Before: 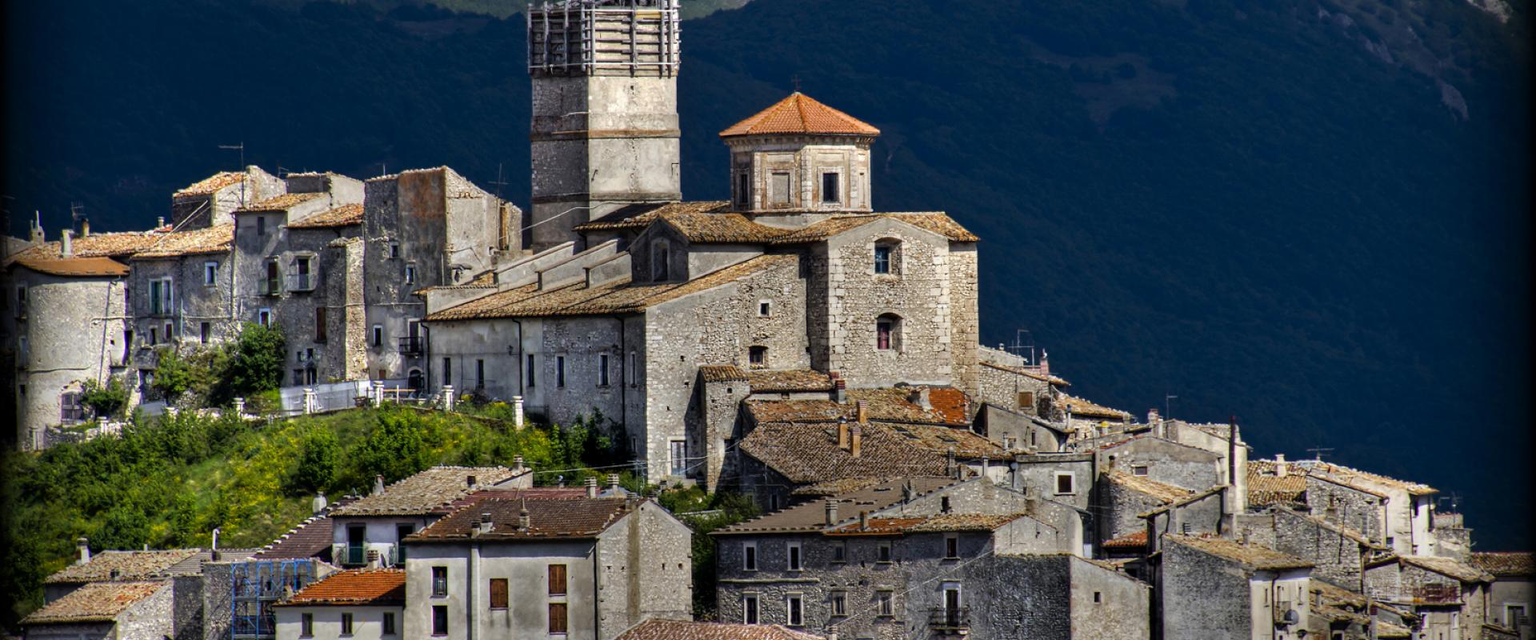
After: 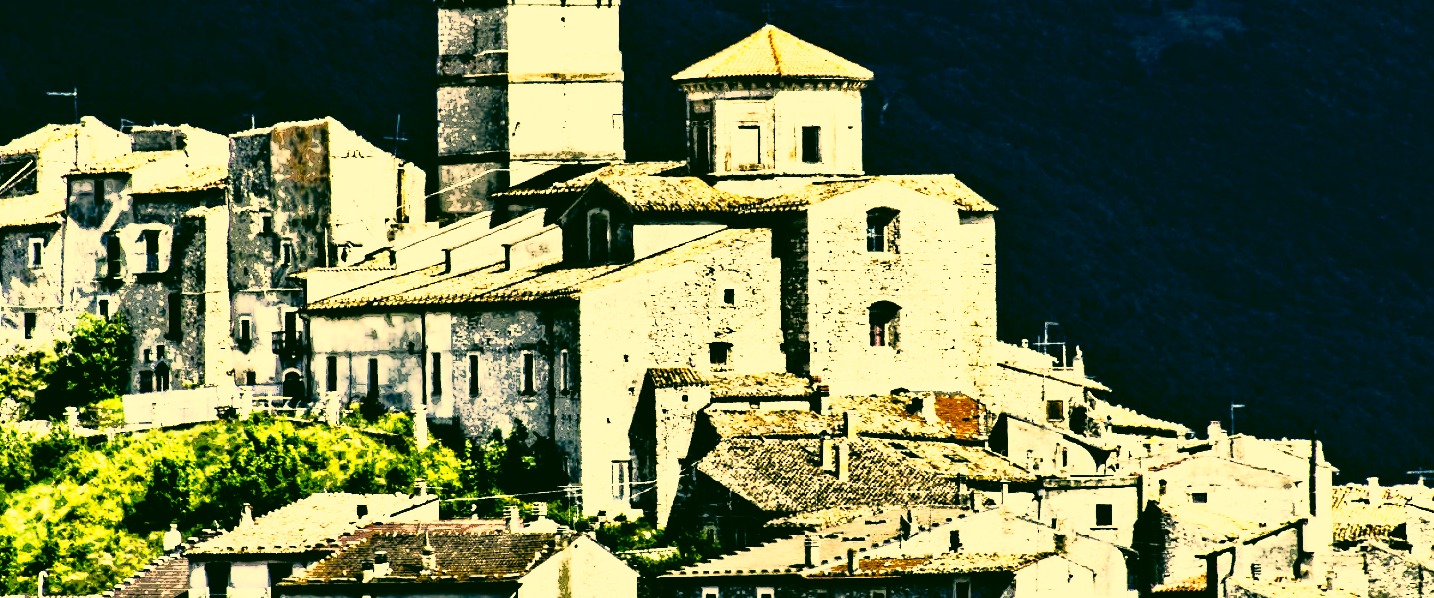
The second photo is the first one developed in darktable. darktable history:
fill light: exposure -0.73 EV, center 0.69, width 2.2
rgb curve: curves: ch0 [(0, 0) (0.21, 0.15) (0.24, 0.21) (0.5, 0.75) (0.75, 0.96) (0.89, 0.99) (1, 1)]; ch1 [(0, 0.02) (0.21, 0.13) (0.25, 0.2) (0.5, 0.67) (0.75, 0.9) (0.89, 0.97) (1, 1)]; ch2 [(0, 0.02) (0.21, 0.13) (0.25, 0.2) (0.5, 0.67) (0.75, 0.9) (0.89, 0.97) (1, 1)], compensate middle gray true
color correction: highlights a* 5.62, highlights b* 33.57, shadows a* -25.86, shadows b* 4.02
crop and rotate: left 11.831%, top 11.346%, right 13.429%, bottom 13.899%
base curve: curves: ch0 [(0, 0) (0.012, 0.01) (0.073, 0.168) (0.31, 0.711) (0.645, 0.957) (1, 1)], preserve colors none
contrast equalizer: y [[0.511, 0.558, 0.631, 0.632, 0.559, 0.512], [0.5 ×6], [0.507, 0.559, 0.627, 0.644, 0.647, 0.647], [0 ×6], [0 ×6]]
